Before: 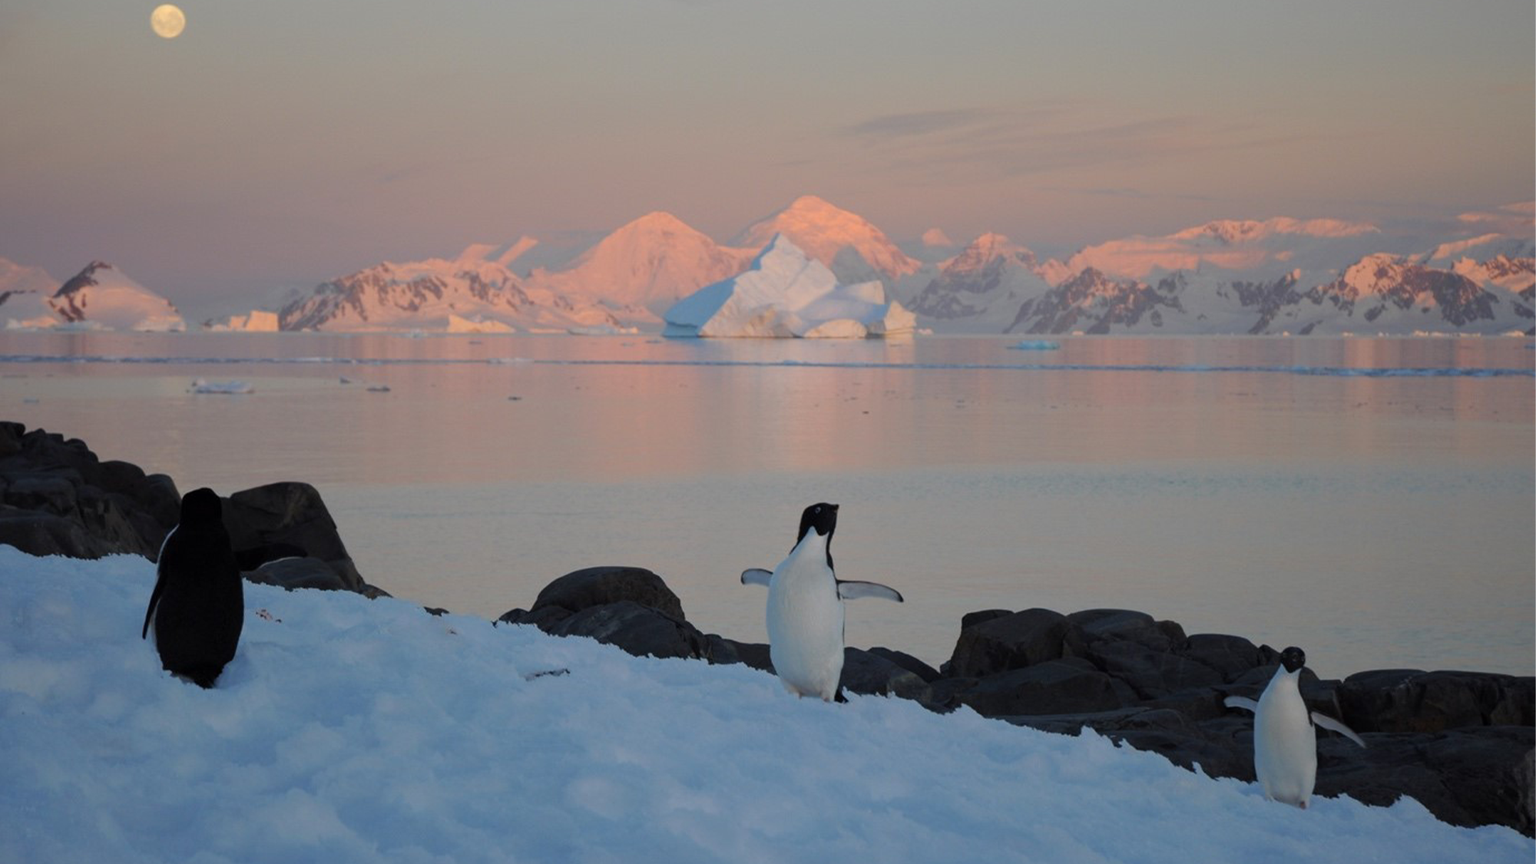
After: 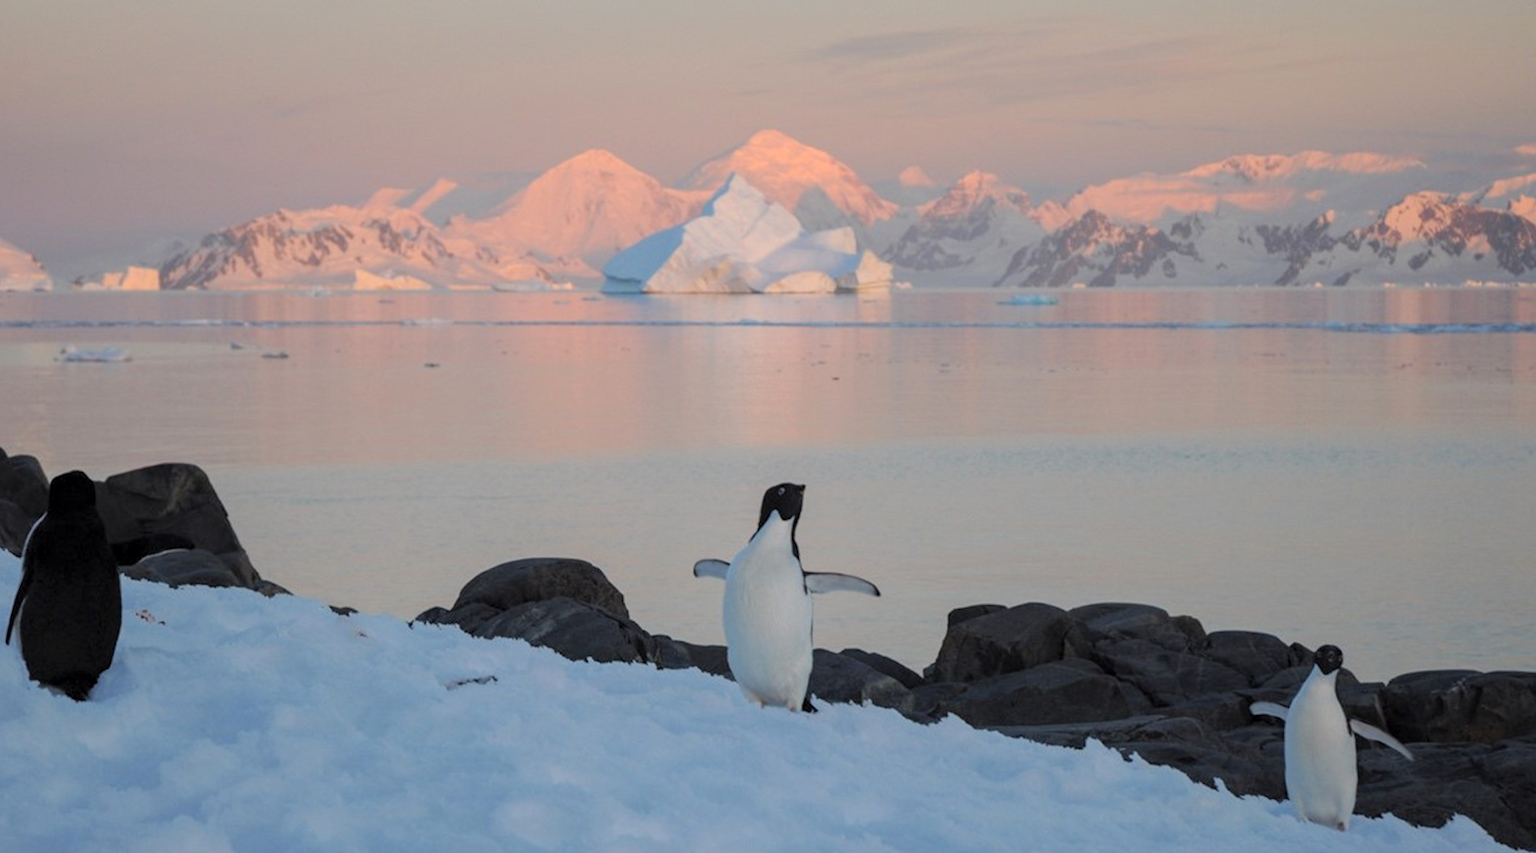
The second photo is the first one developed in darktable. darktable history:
rotate and perspective: rotation 1.57°, crop left 0.018, crop right 0.982, crop top 0.039, crop bottom 0.961
contrast brightness saturation: brightness 0.15
crop and rotate: angle 1.96°, left 5.673%, top 5.673%
local contrast: on, module defaults
